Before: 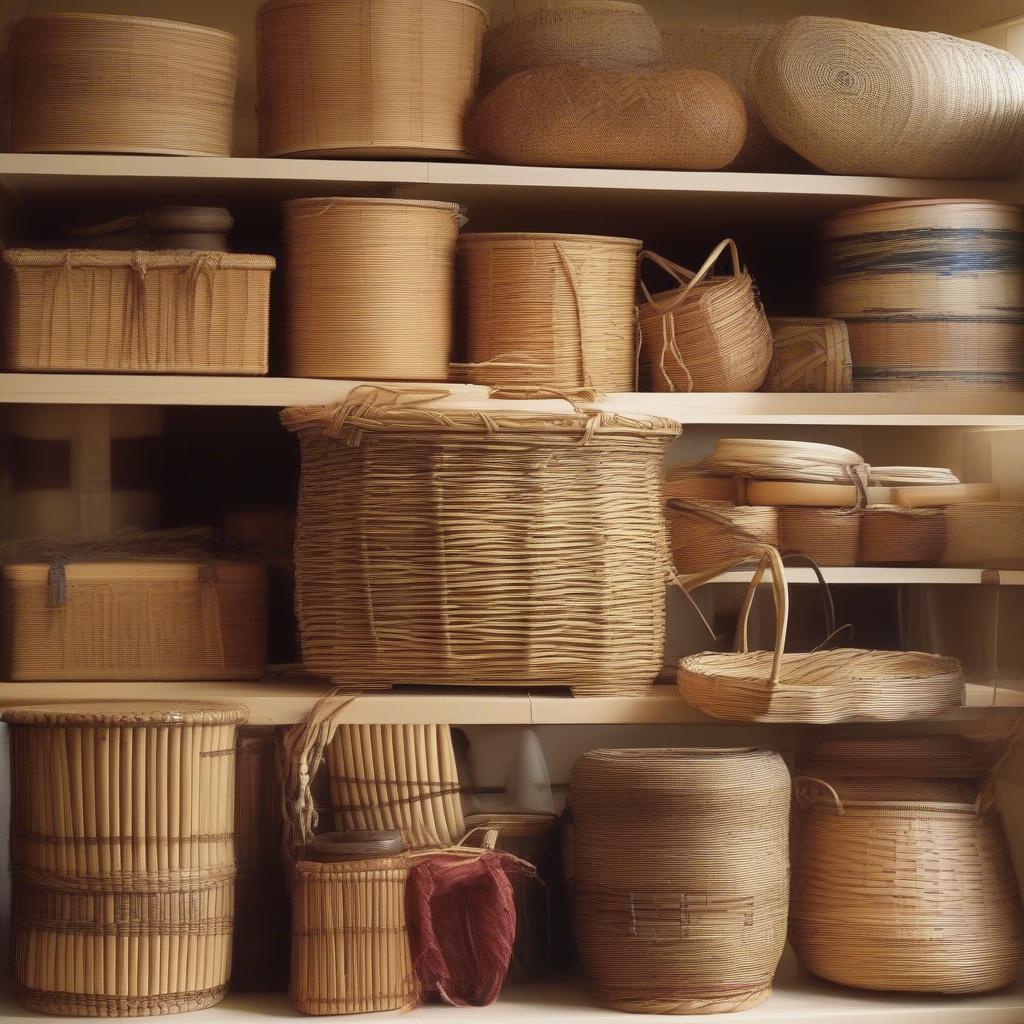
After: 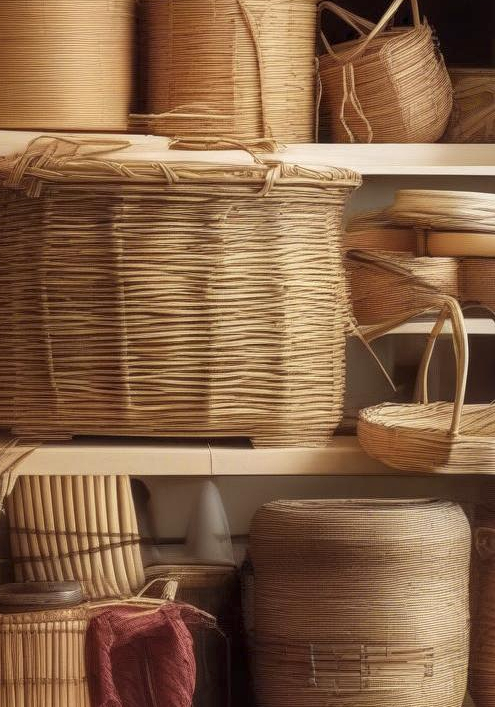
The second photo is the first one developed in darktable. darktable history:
local contrast: highlights 94%, shadows 89%, detail 160%, midtone range 0.2
crop: left 31.335%, top 24.33%, right 20.319%, bottom 6.58%
